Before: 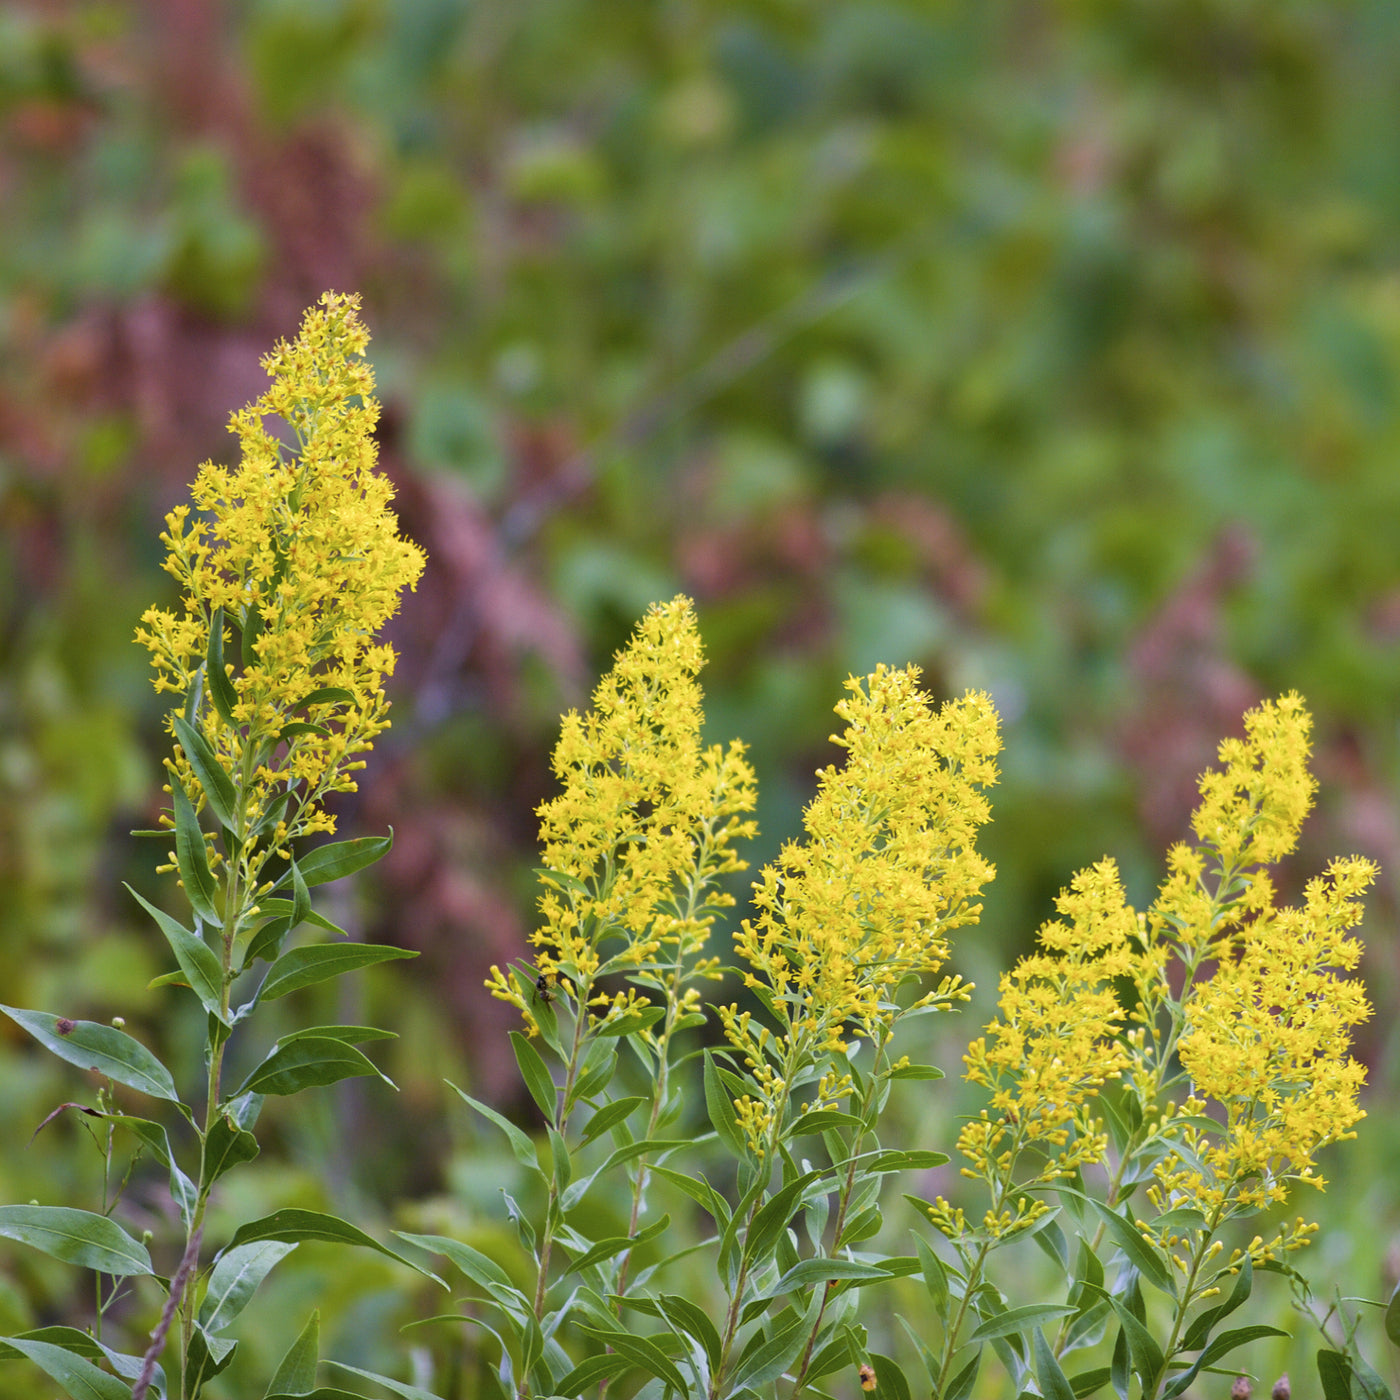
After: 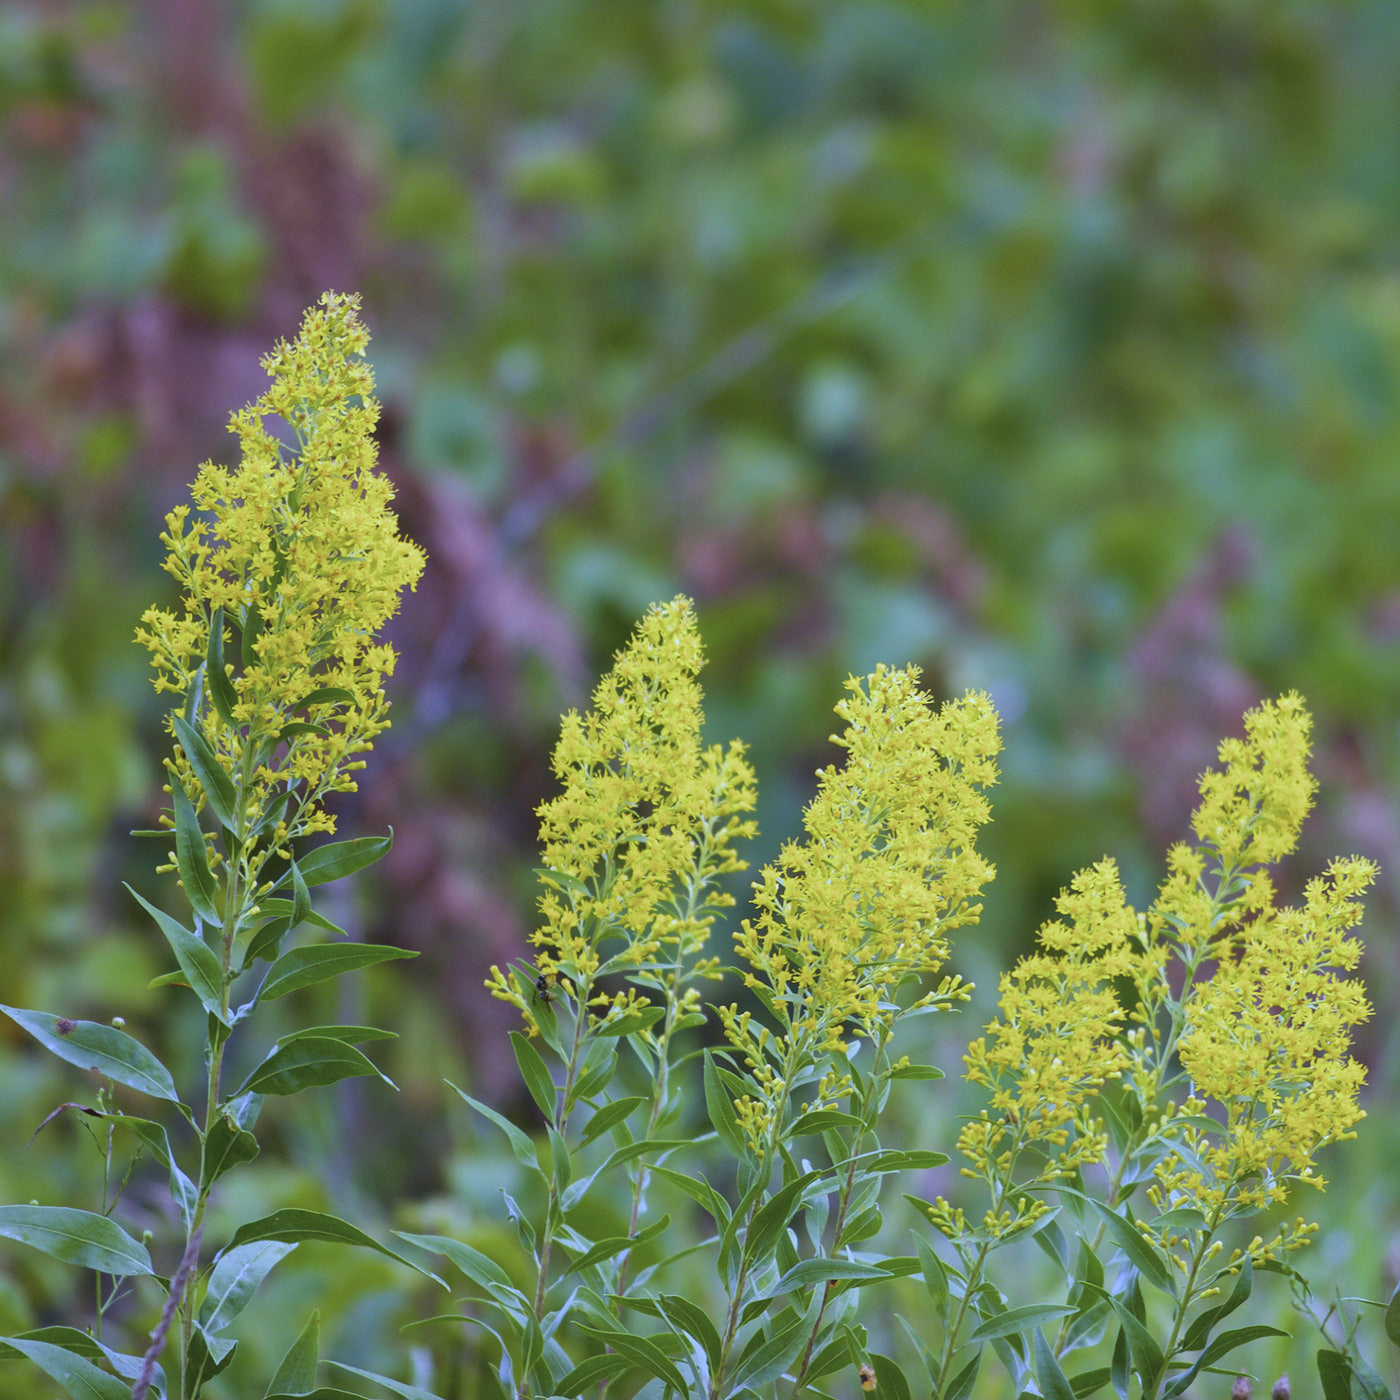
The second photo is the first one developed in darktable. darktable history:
contrast brightness saturation: contrast -0.1, saturation -0.1
white balance: red 0.871, blue 1.249
